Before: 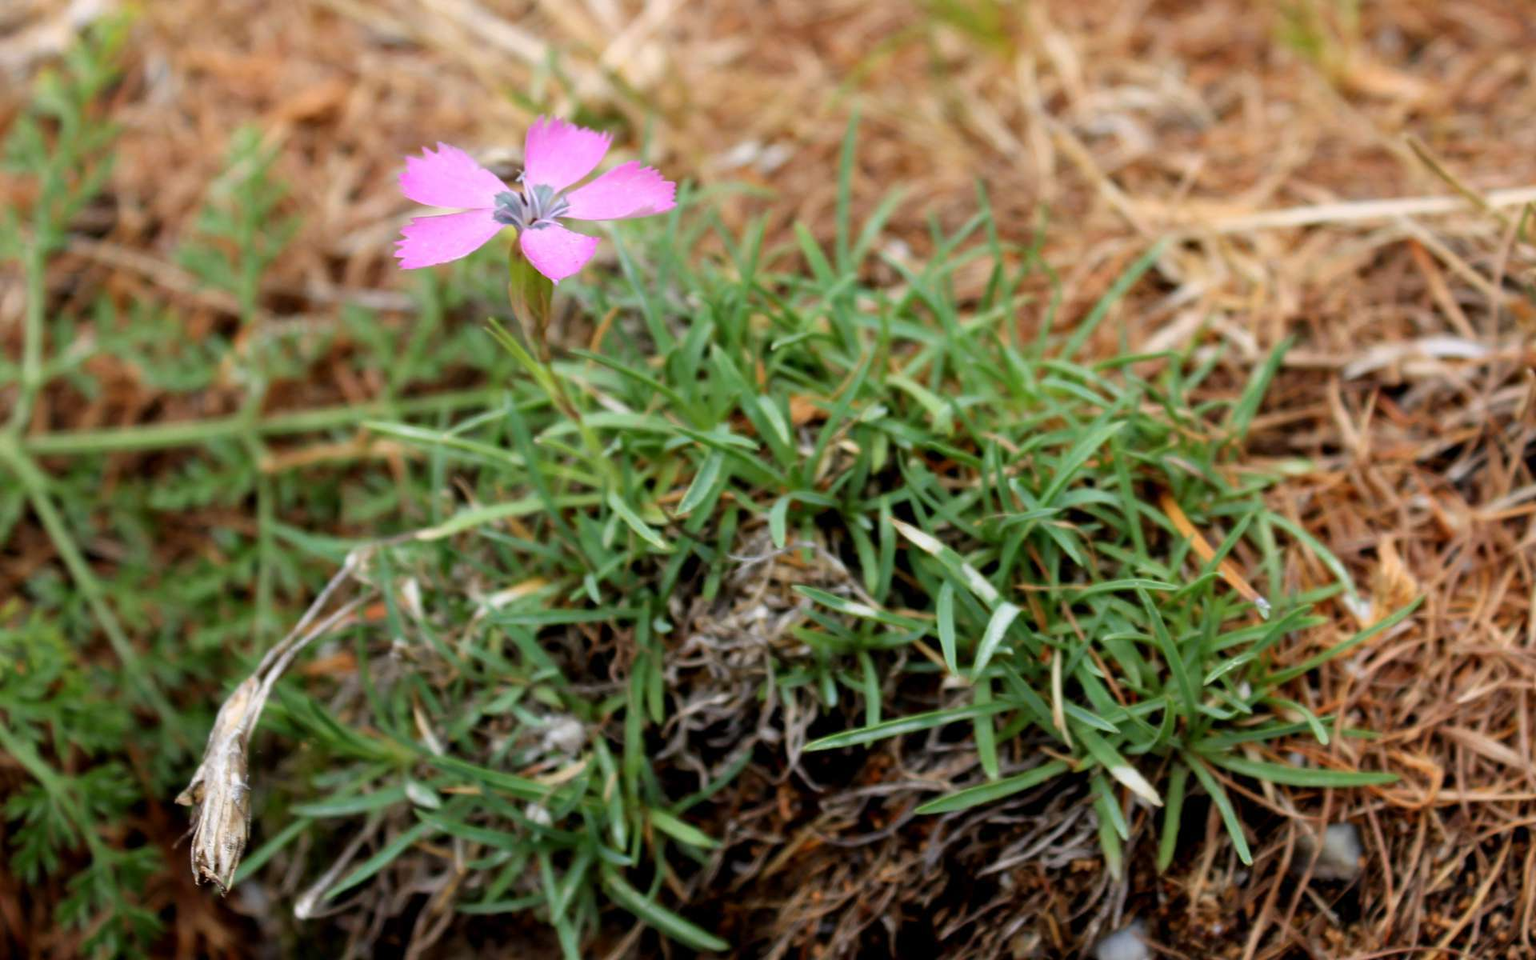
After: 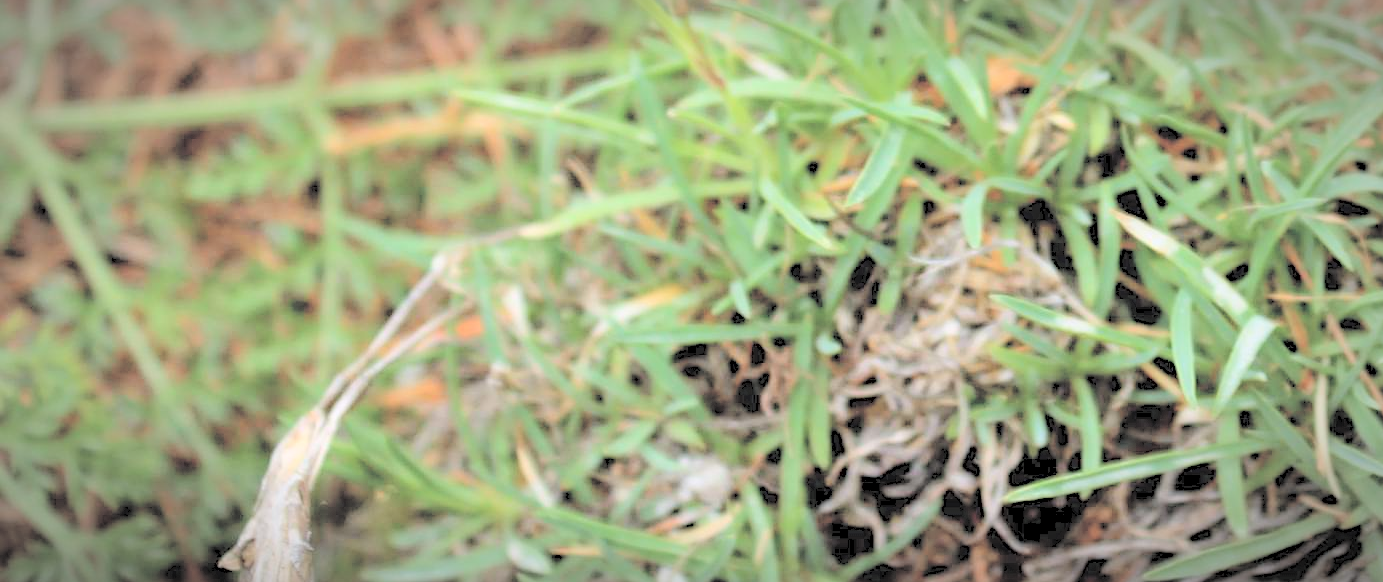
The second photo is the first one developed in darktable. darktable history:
vignetting: automatic ratio true
contrast brightness saturation: brightness 1
sharpen: on, module defaults
crop: top 36.498%, right 27.964%, bottom 14.995%
